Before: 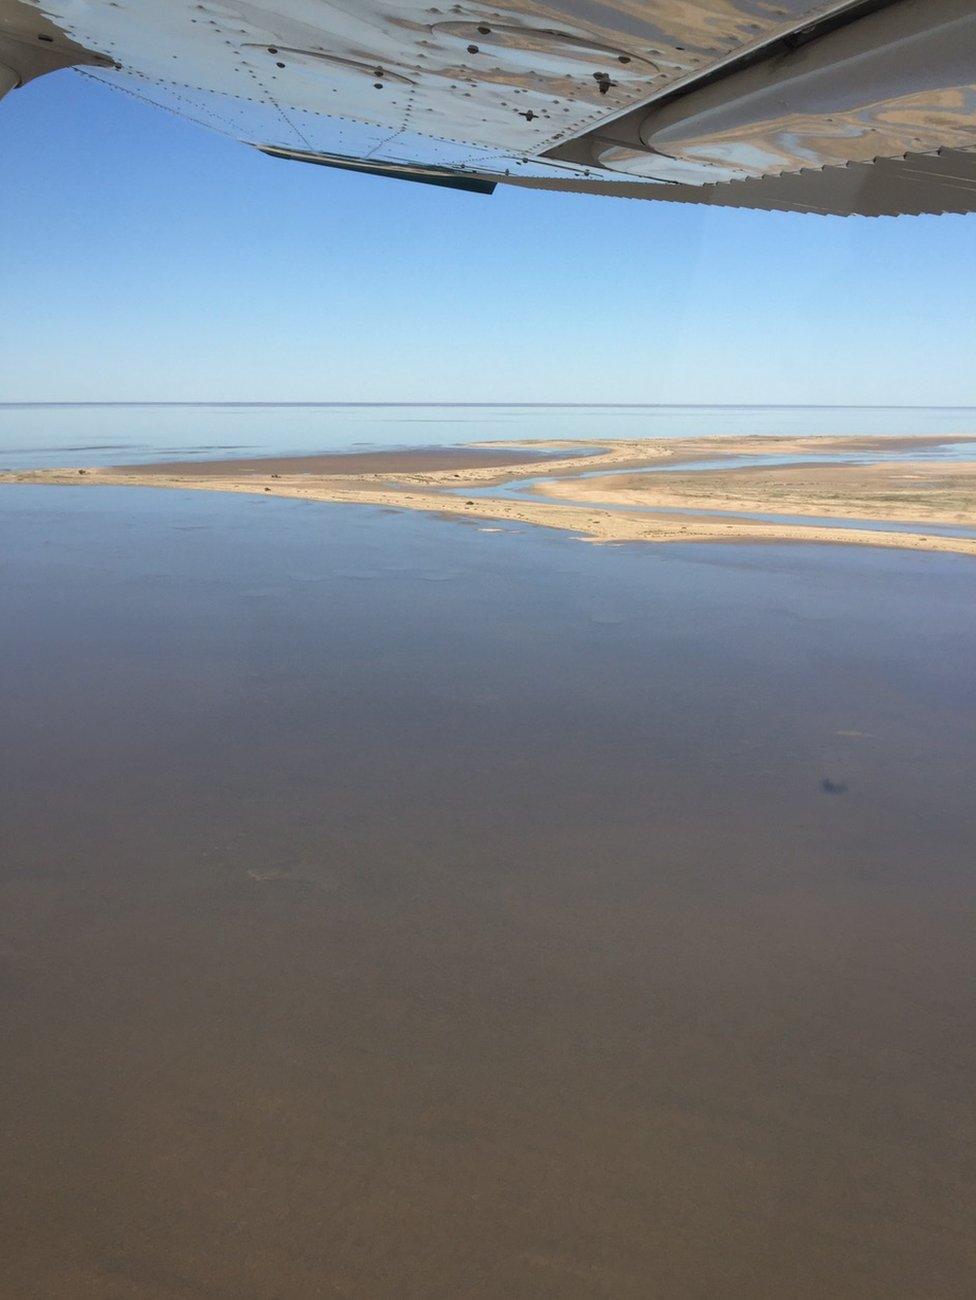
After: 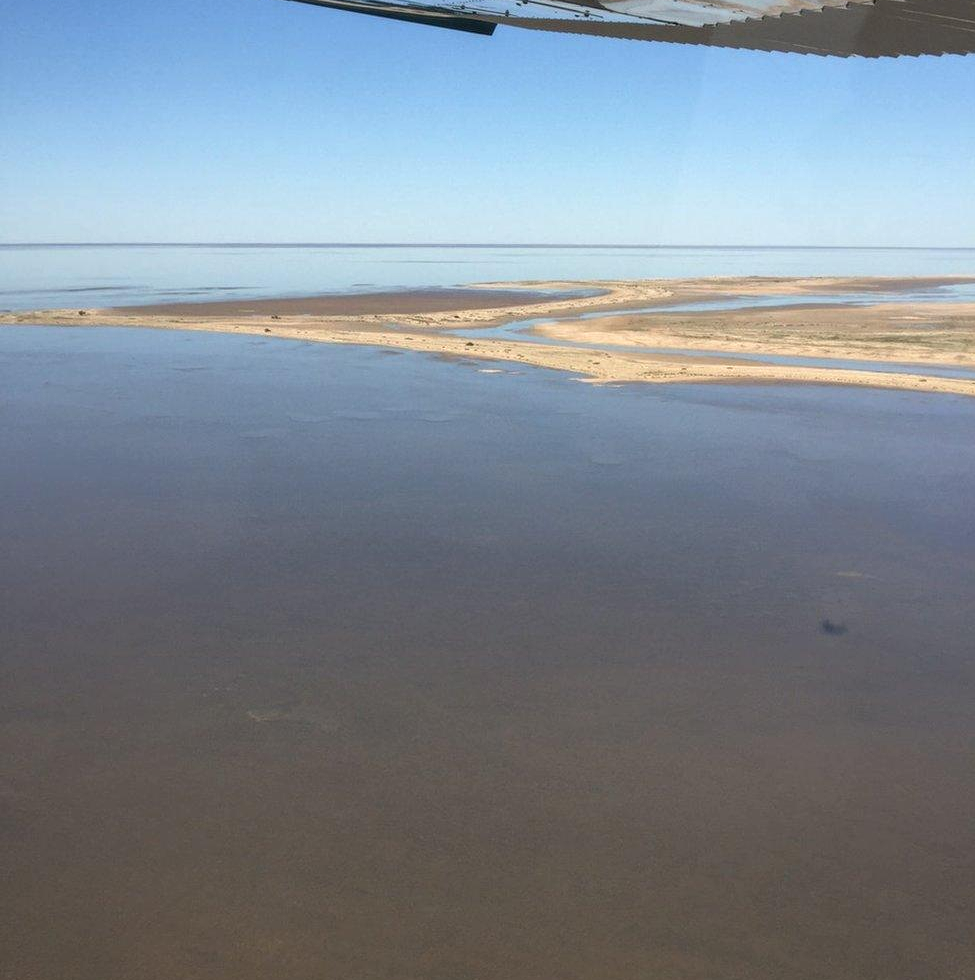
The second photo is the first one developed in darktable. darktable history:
local contrast: on, module defaults
crop and rotate: top 12.252%, bottom 12.309%
